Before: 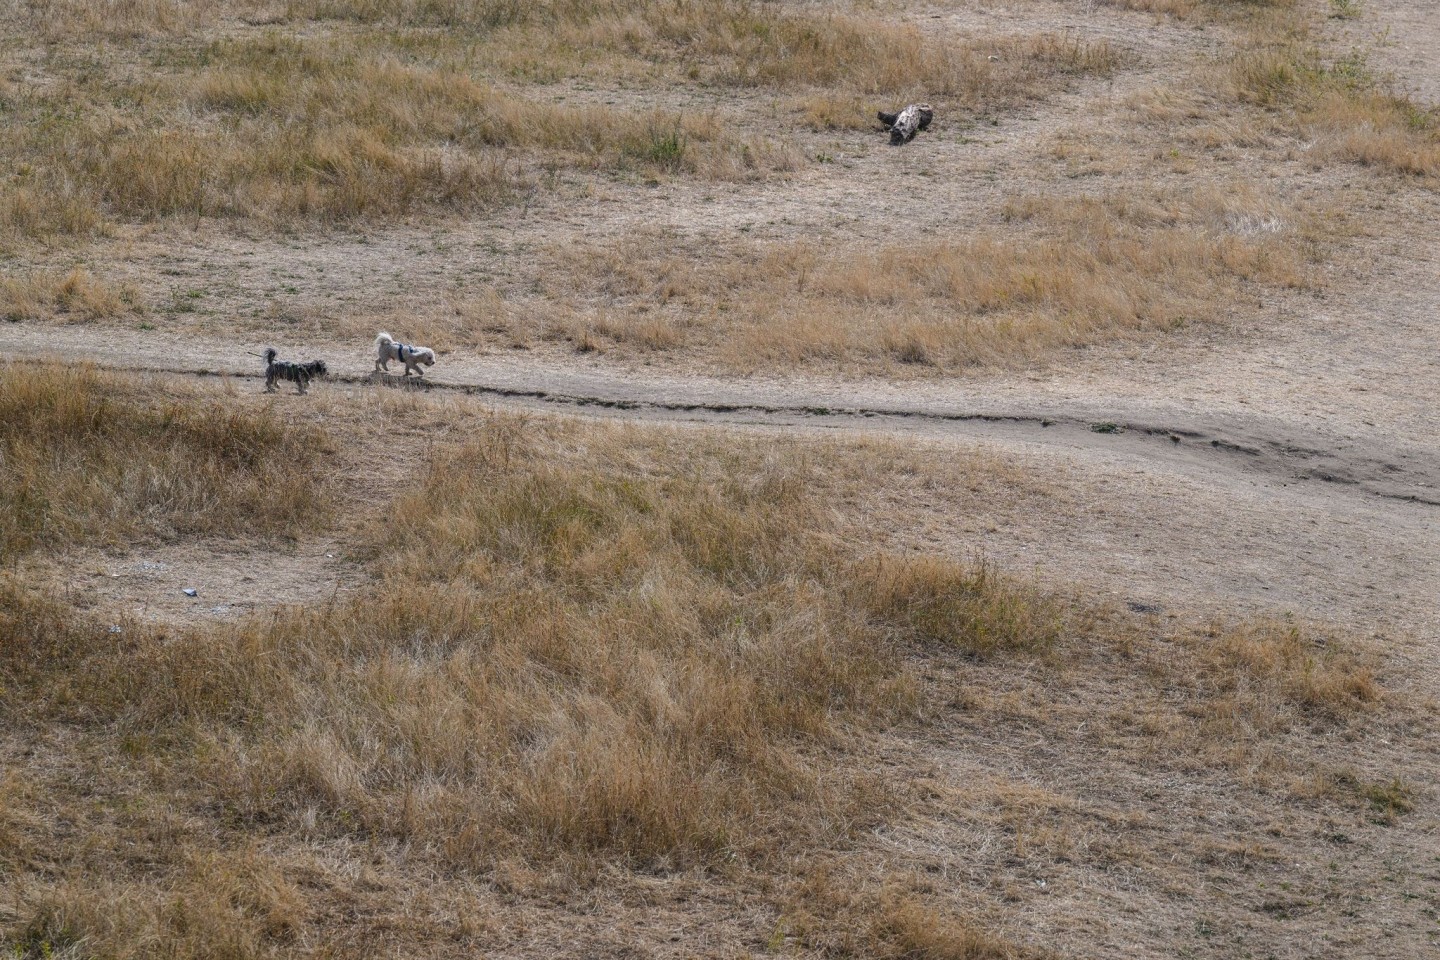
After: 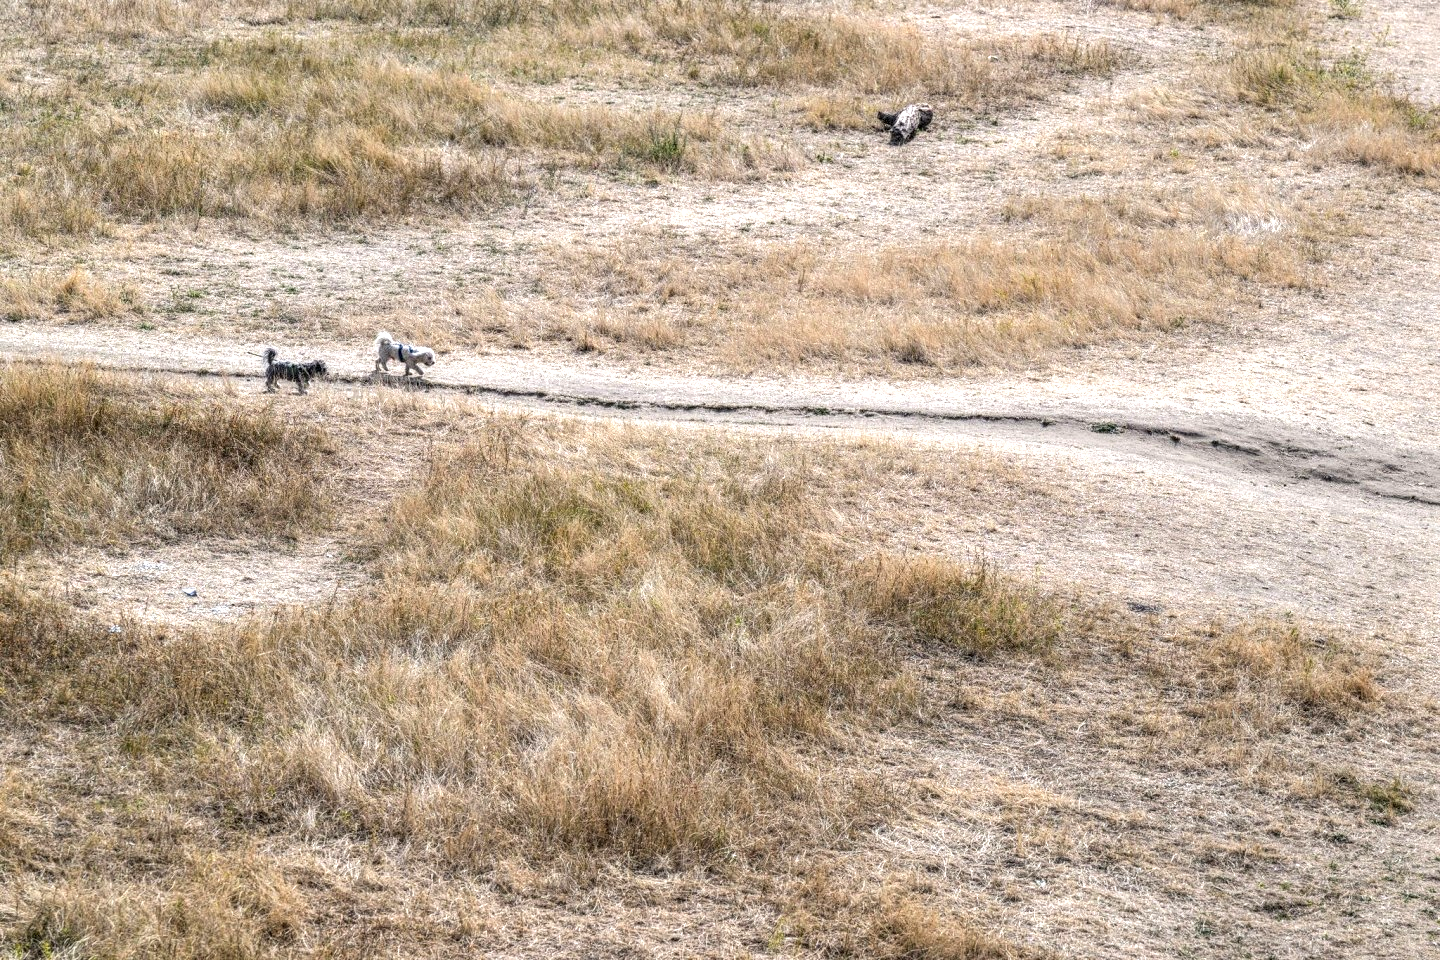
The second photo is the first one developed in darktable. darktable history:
exposure: exposure 0.799 EV, compensate highlight preservation false
local contrast: highlights 21%, shadows 71%, detail 170%
contrast brightness saturation: brightness 0.143
